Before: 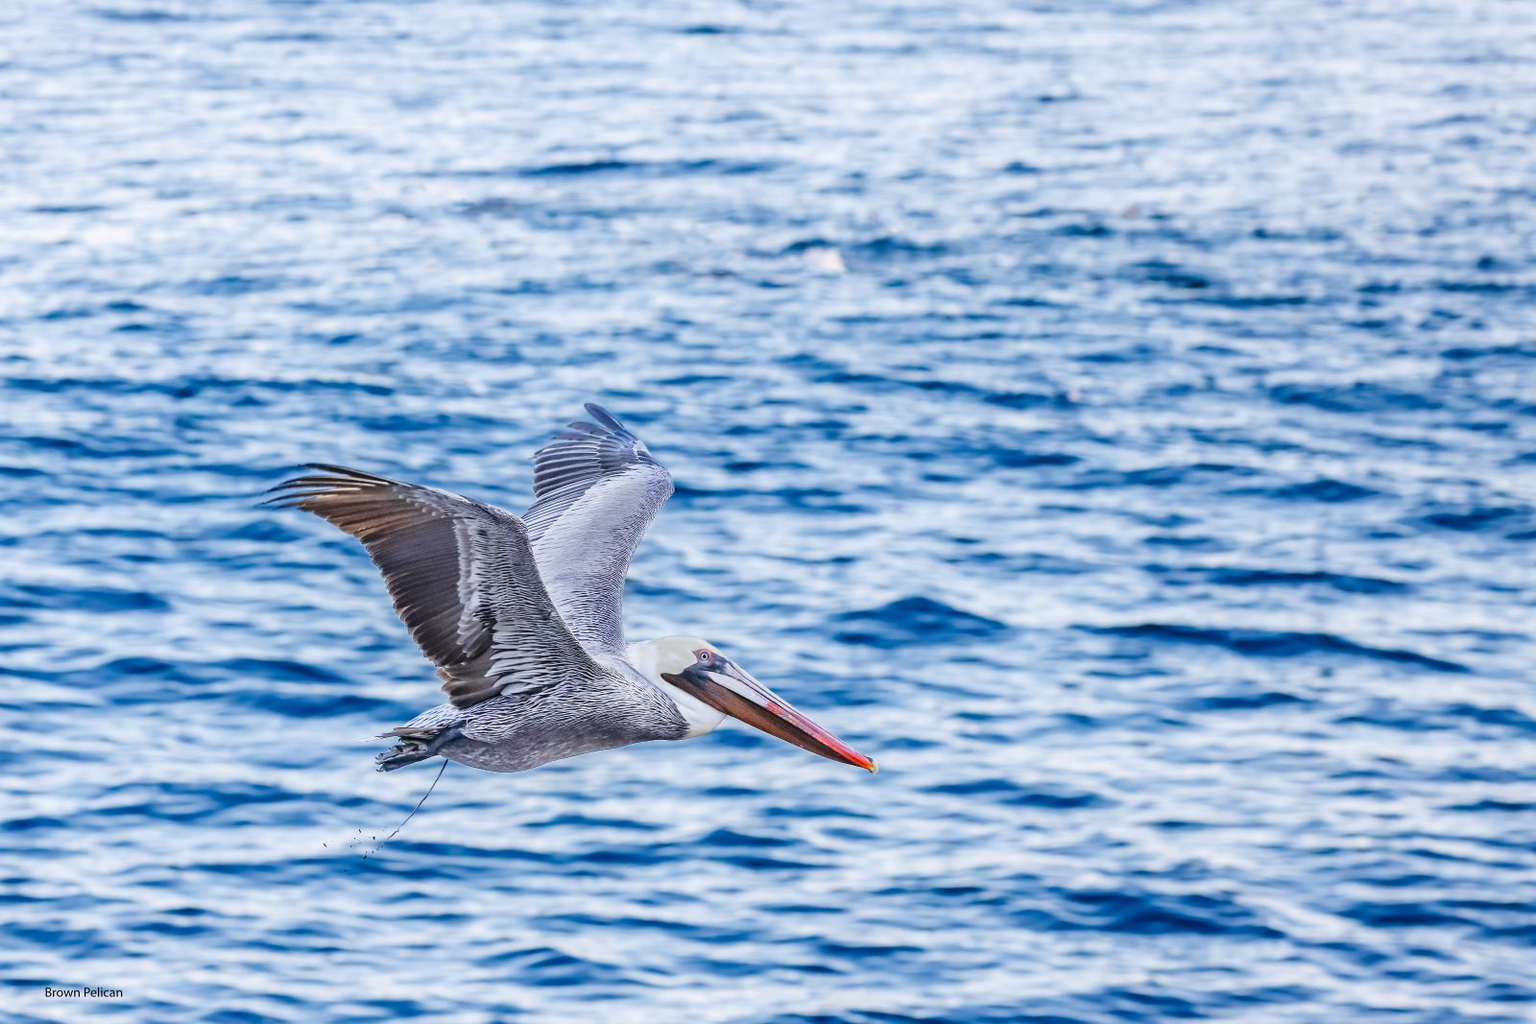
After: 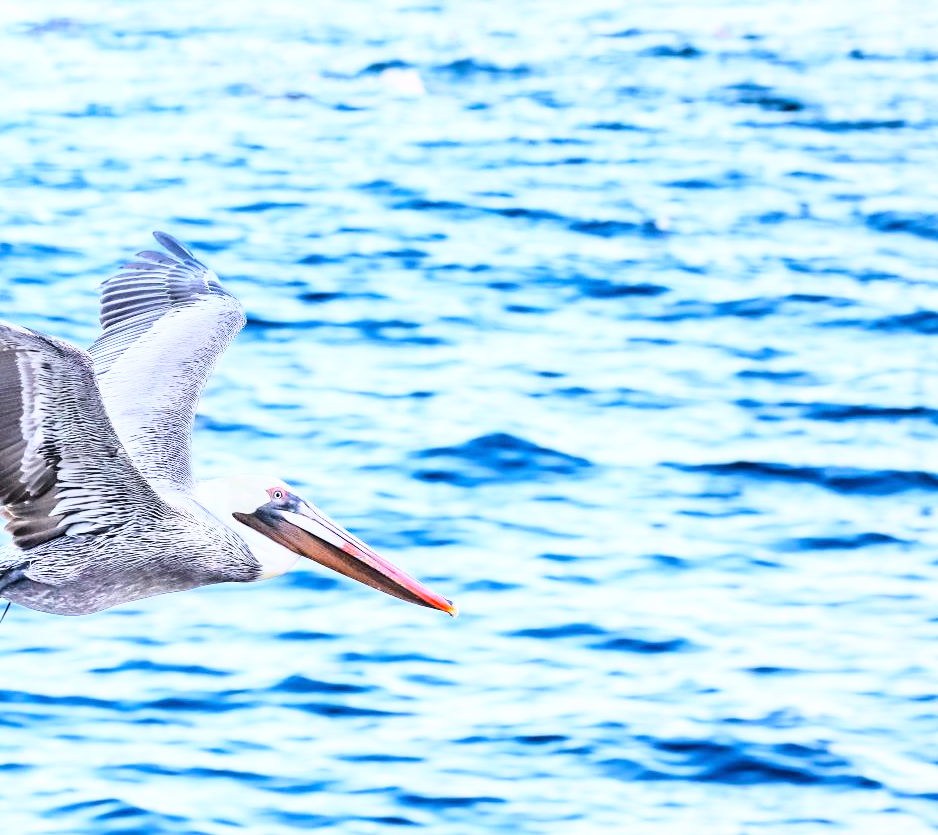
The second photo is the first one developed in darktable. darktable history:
crop and rotate: left 28.609%, top 17.754%, right 12.741%, bottom 3.943%
base curve: curves: ch0 [(0, 0) (0.012, 0.01) (0.073, 0.168) (0.31, 0.711) (0.645, 0.957) (1, 1)]
